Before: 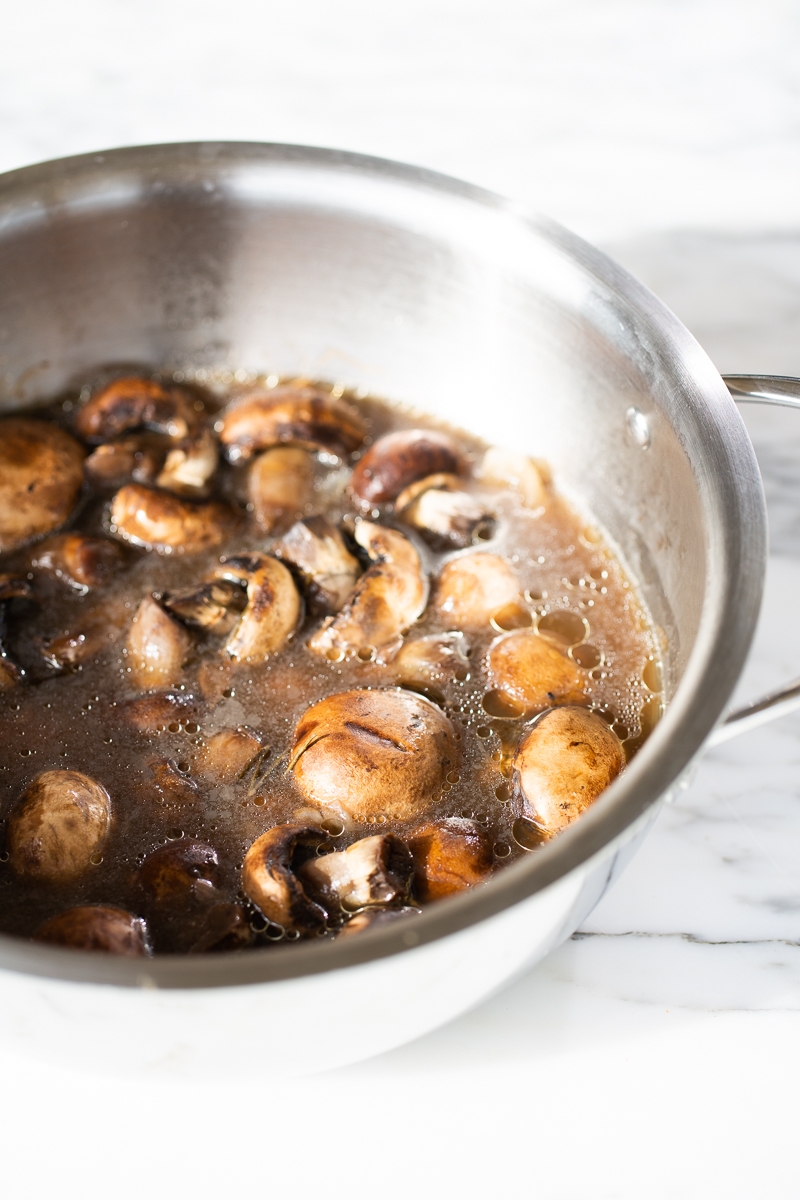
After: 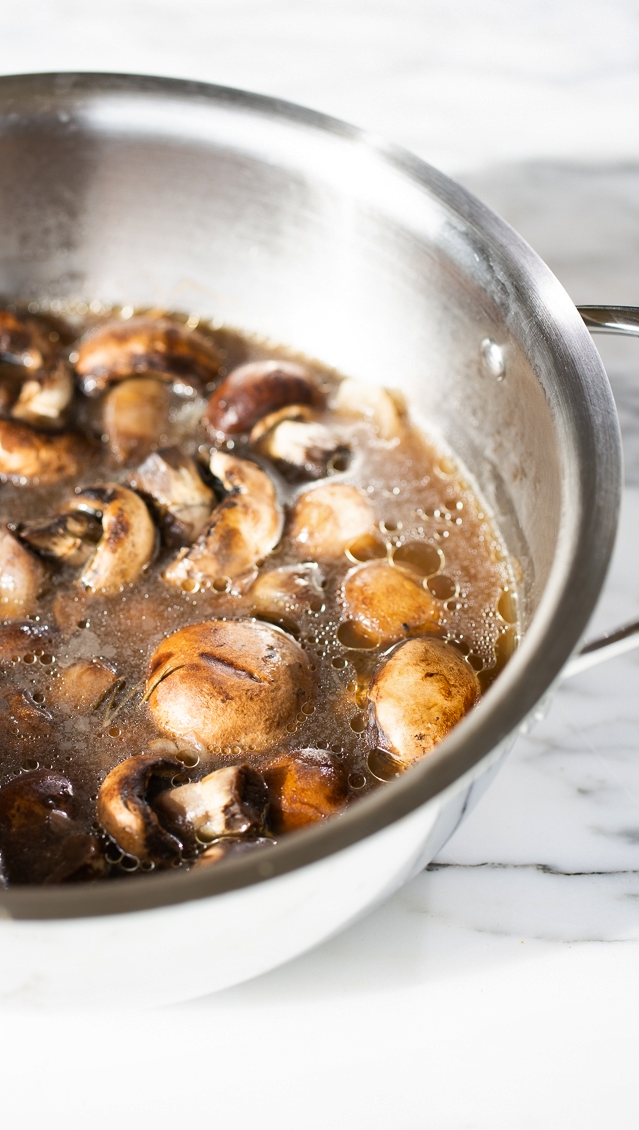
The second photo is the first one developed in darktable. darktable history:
crop and rotate: left 18.195%, top 5.784%, right 1.83%
shadows and highlights: low approximation 0.01, soften with gaussian
